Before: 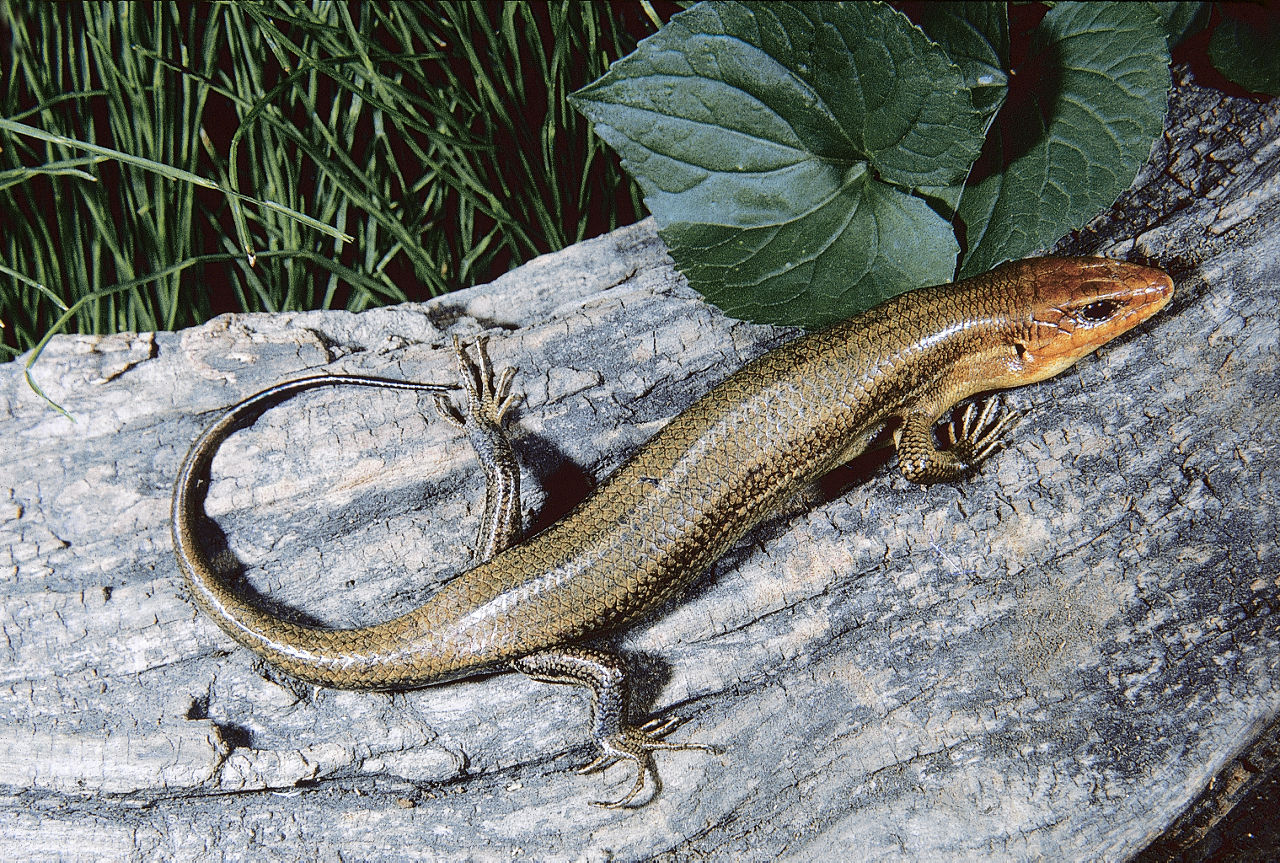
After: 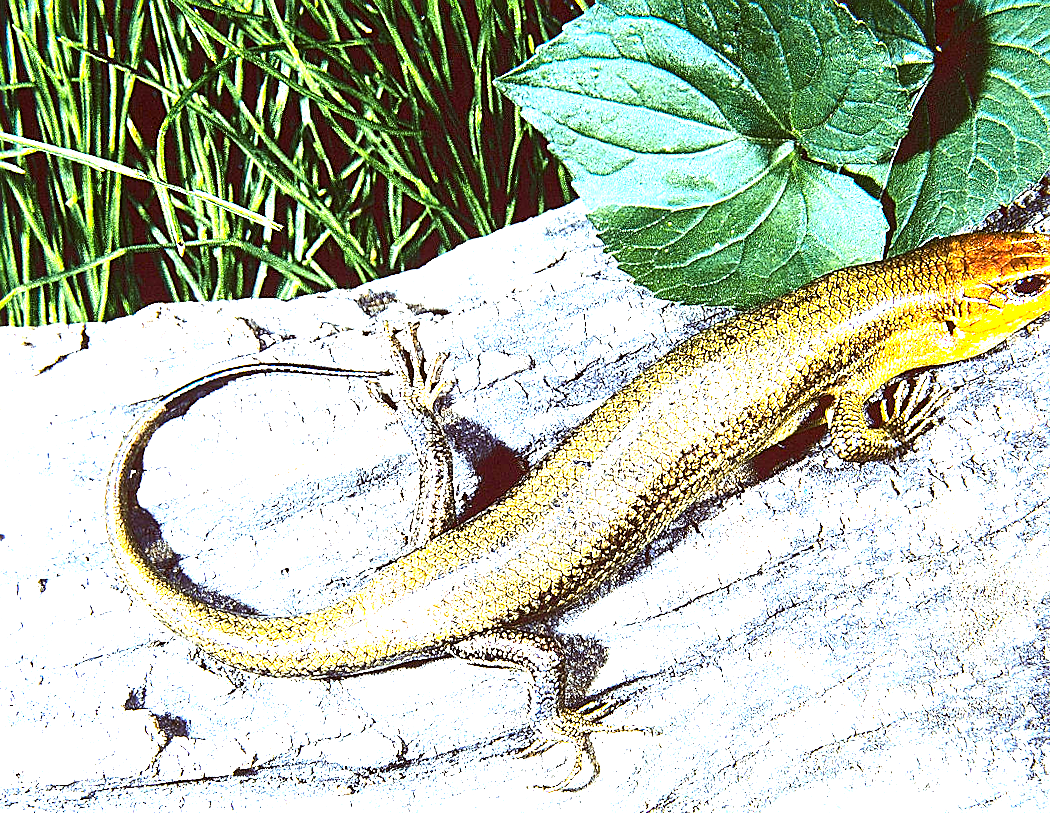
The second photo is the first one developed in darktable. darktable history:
color balance rgb: linear chroma grading › global chroma 24.678%, perceptual saturation grading › global saturation 25.215%, global vibrance 20%
crop and rotate: angle 0.973°, left 4.271%, top 0.842%, right 11.624%, bottom 2.56%
color correction: highlights a* -2.9, highlights b* -2.32, shadows a* 2.42, shadows b* 2.84
sharpen: on, module defaults
tone equalizer: -8 EV -0.723 EV, -7 EV -0.719 EV, -6 EV -0.598 EV, -5 EV -0.392 EV, -3 EV 0.37 EV, -2 EV 0.6 EV, -1 EV 0.674 EV, +0 EV 0.753 EV, edges refinement/feathering 500, mask exposure compensation -1.57 EV, preserve details no
exposure: exposure 1.995 EV, compensate highlight preservation false
